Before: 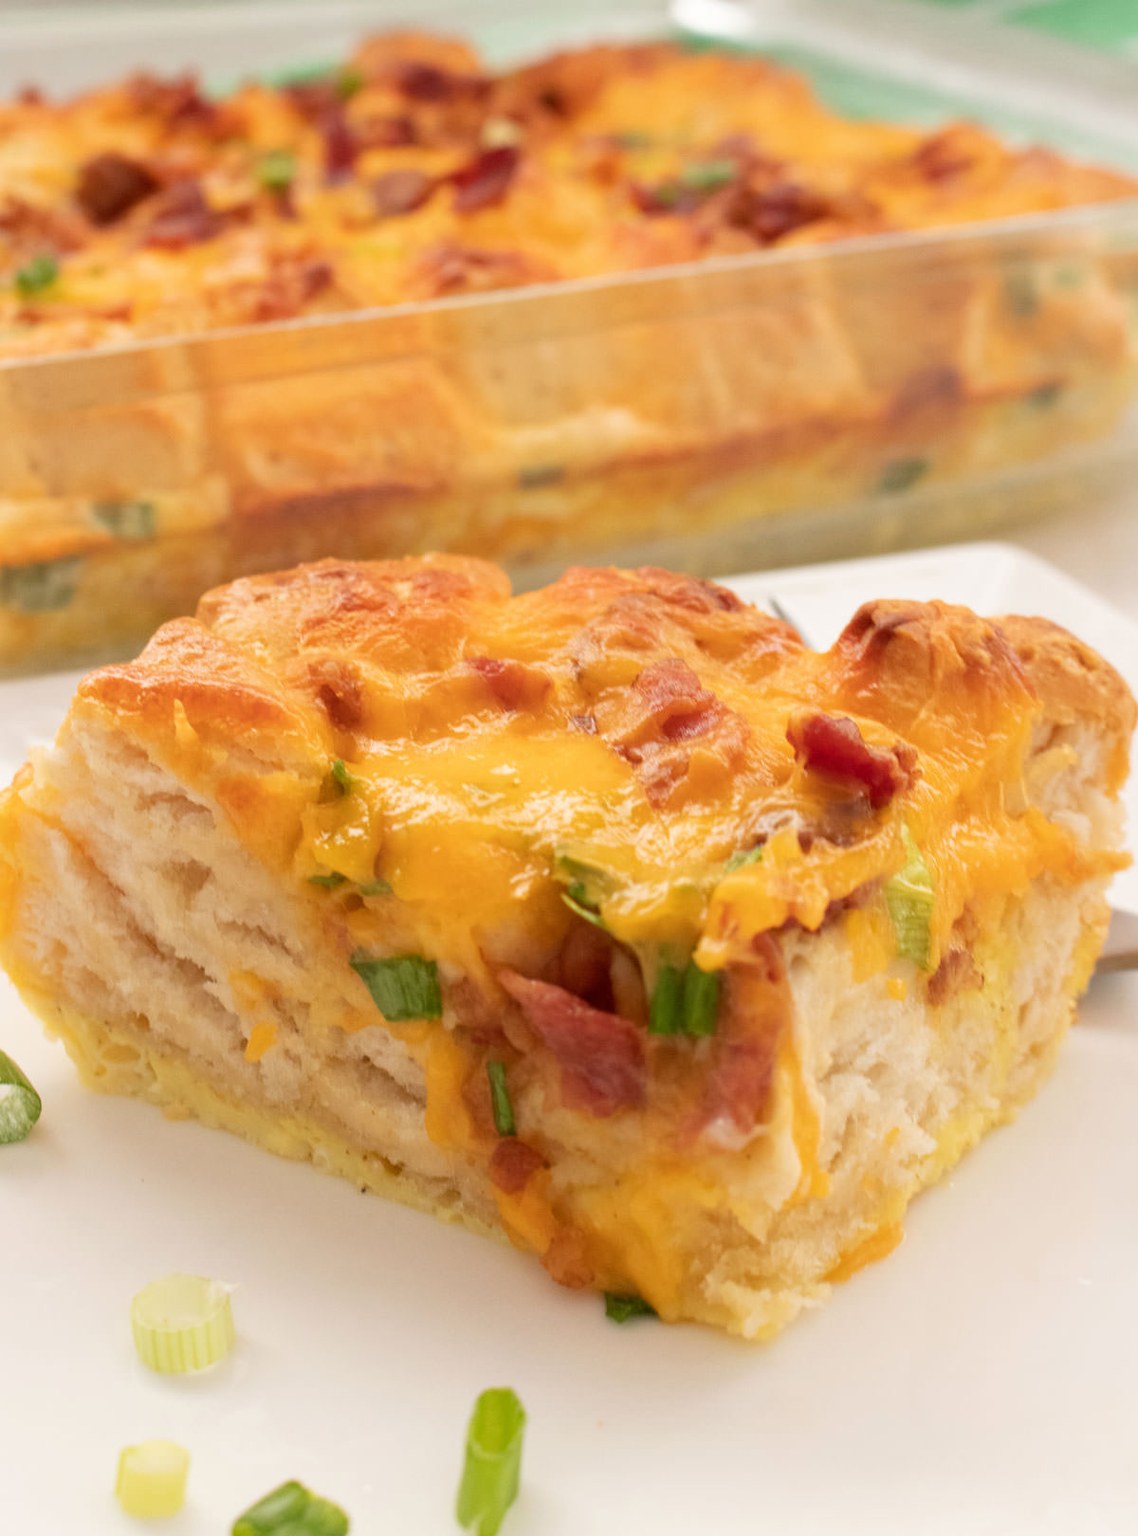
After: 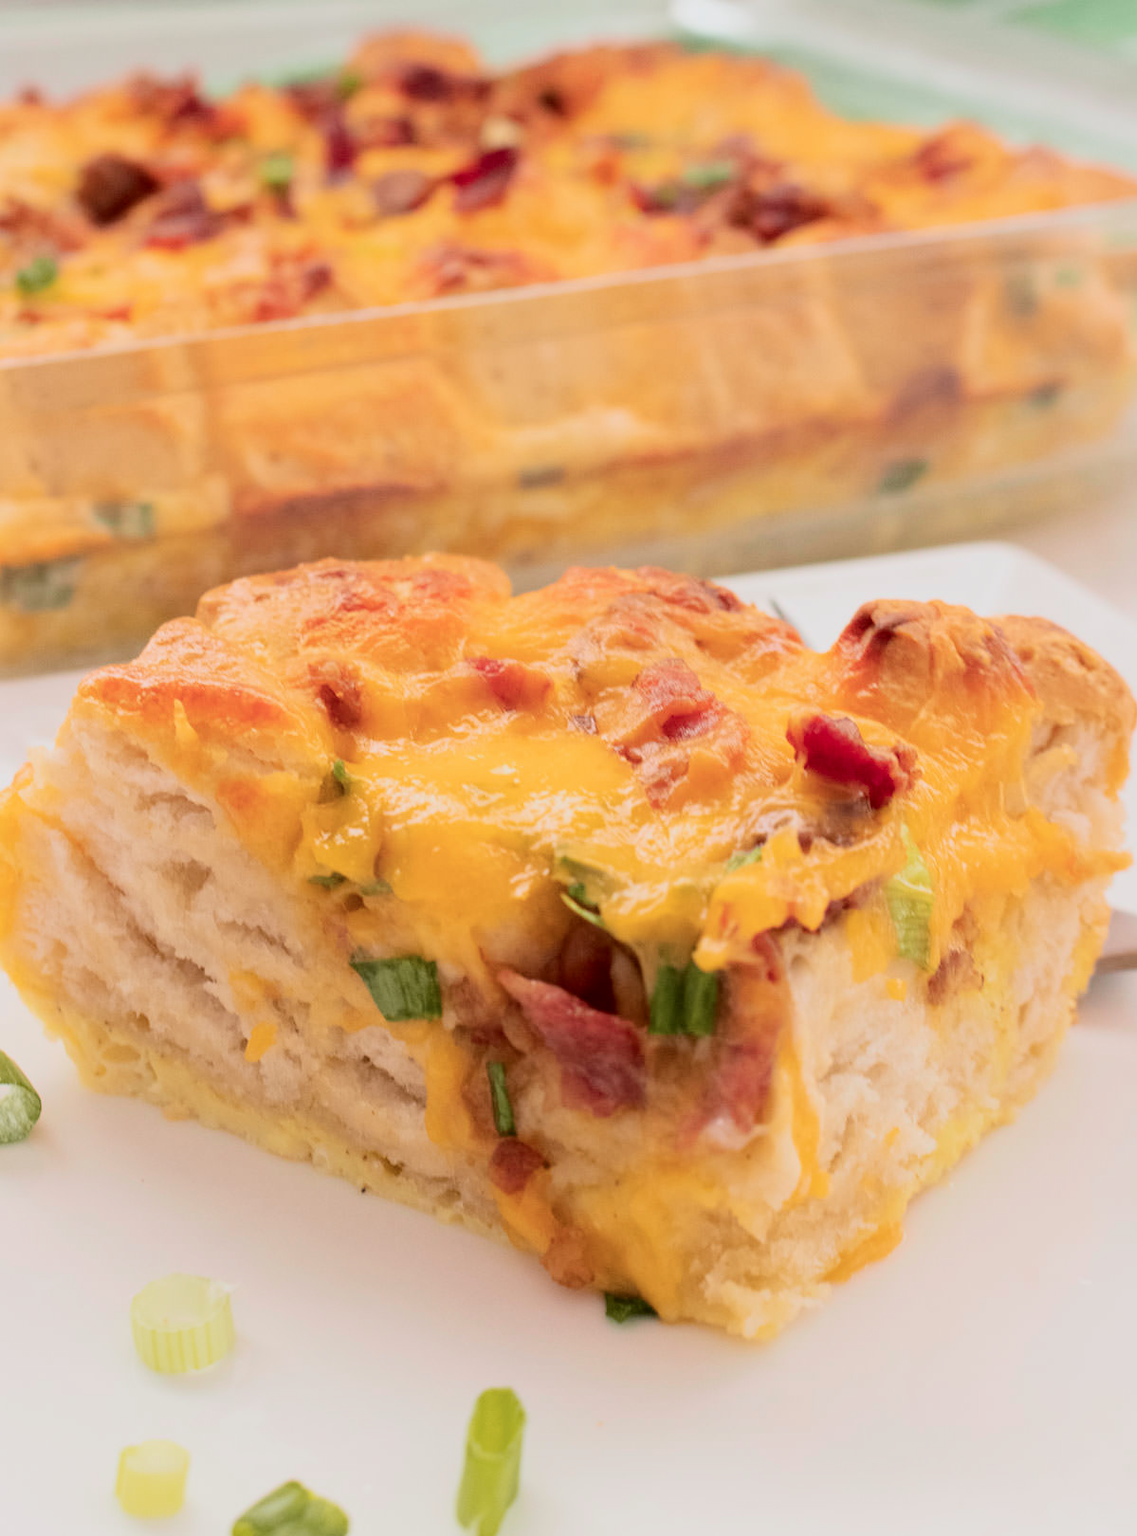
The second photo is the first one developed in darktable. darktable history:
tone curve: curves: ch0 [(0, 0) (0.049, 0.01) (0.154, 0.081) (0.491, 0.519) (0.748, 0.765) (1, 0.919)]; ch1 [(0, 0) (0.172, 0.123) (0.317, 0.272) (0.391, 0.424) (0.499, 0.497) (0.531, 0.541) (0.615, 0.608) (0.741, 0.783) (1, 1)]; ch2 [(0, 0) (0.411, 0.424) (0.483, 0.478) (0.546, 0.532) (0.652, 0.633) (1, 1)], color space Lab, independent channels, preserve colors none
